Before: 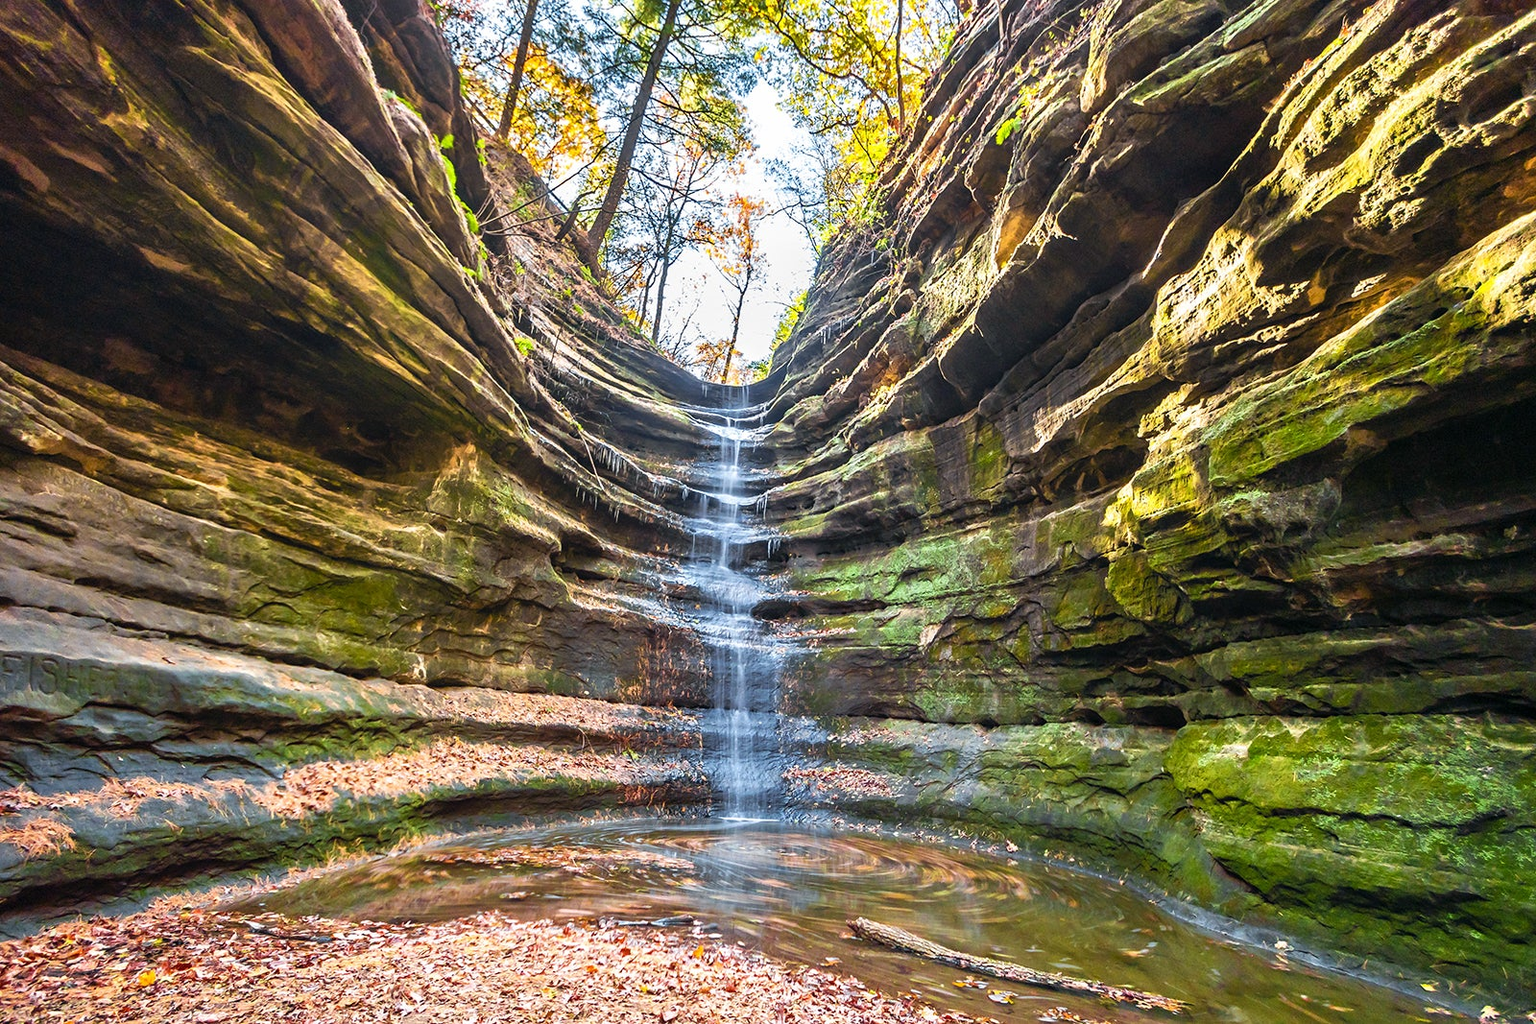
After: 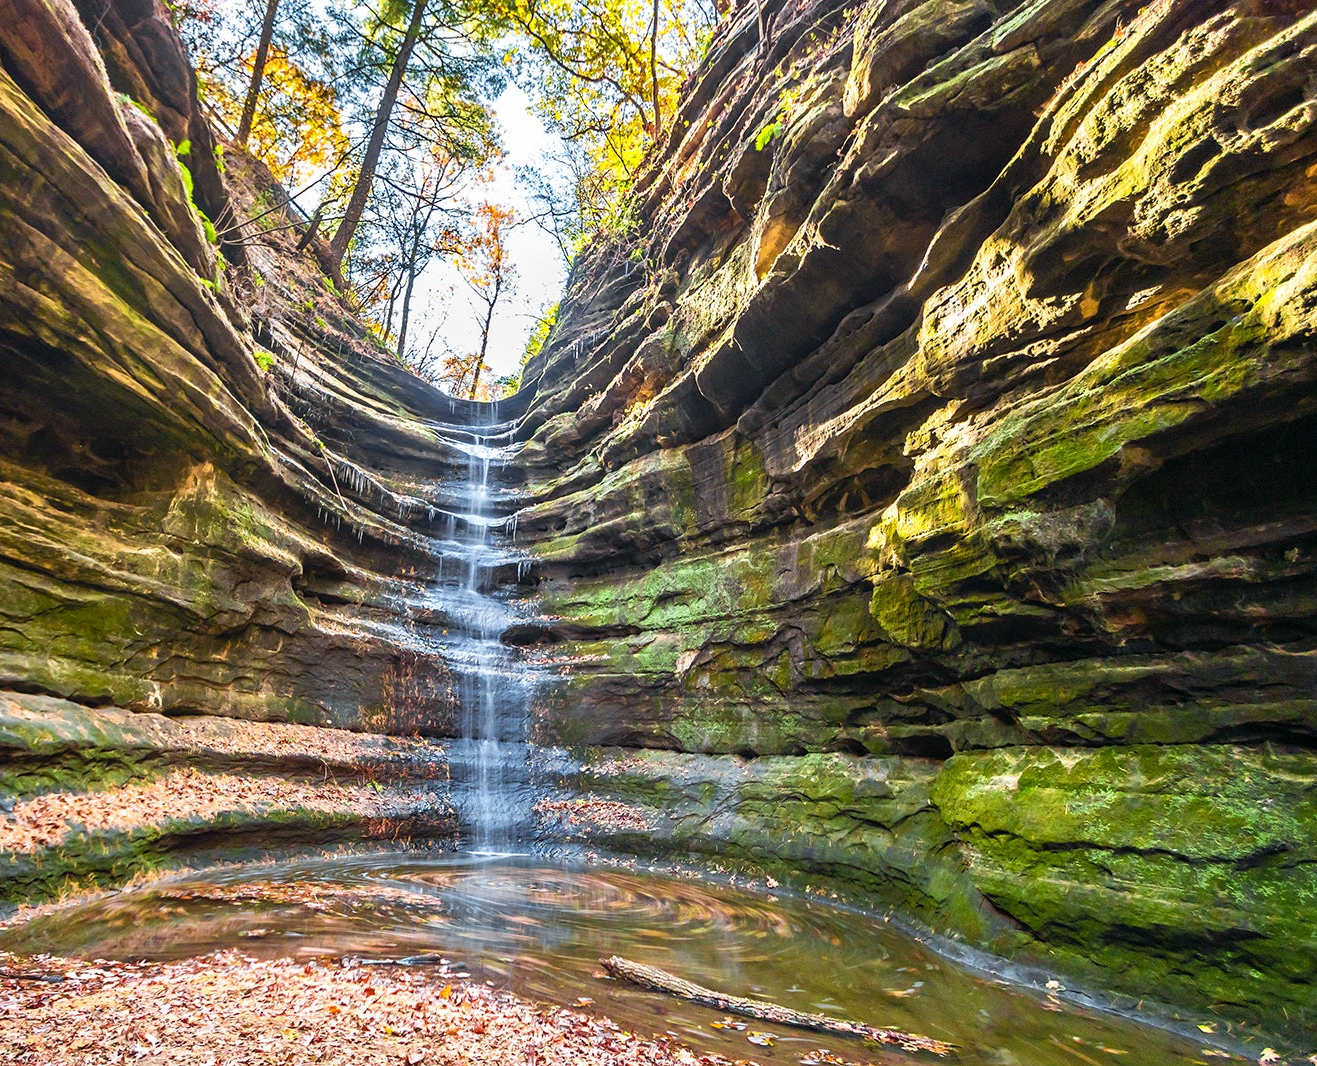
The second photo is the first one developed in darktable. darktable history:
crop: left 17.681%, bottom 0.024%
